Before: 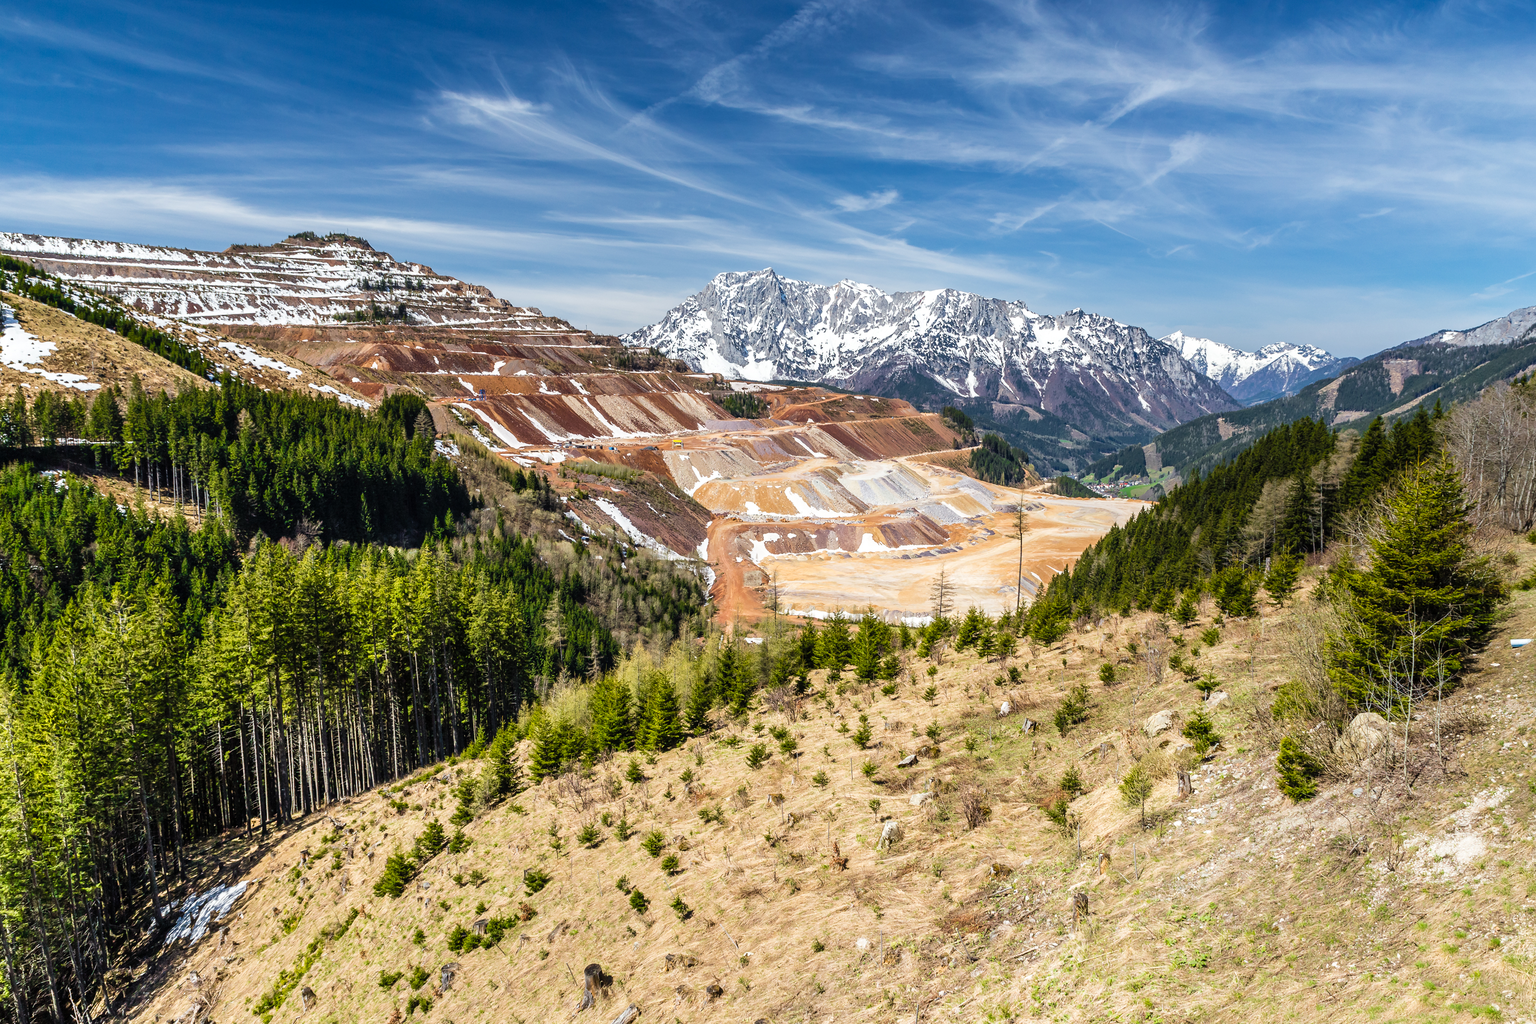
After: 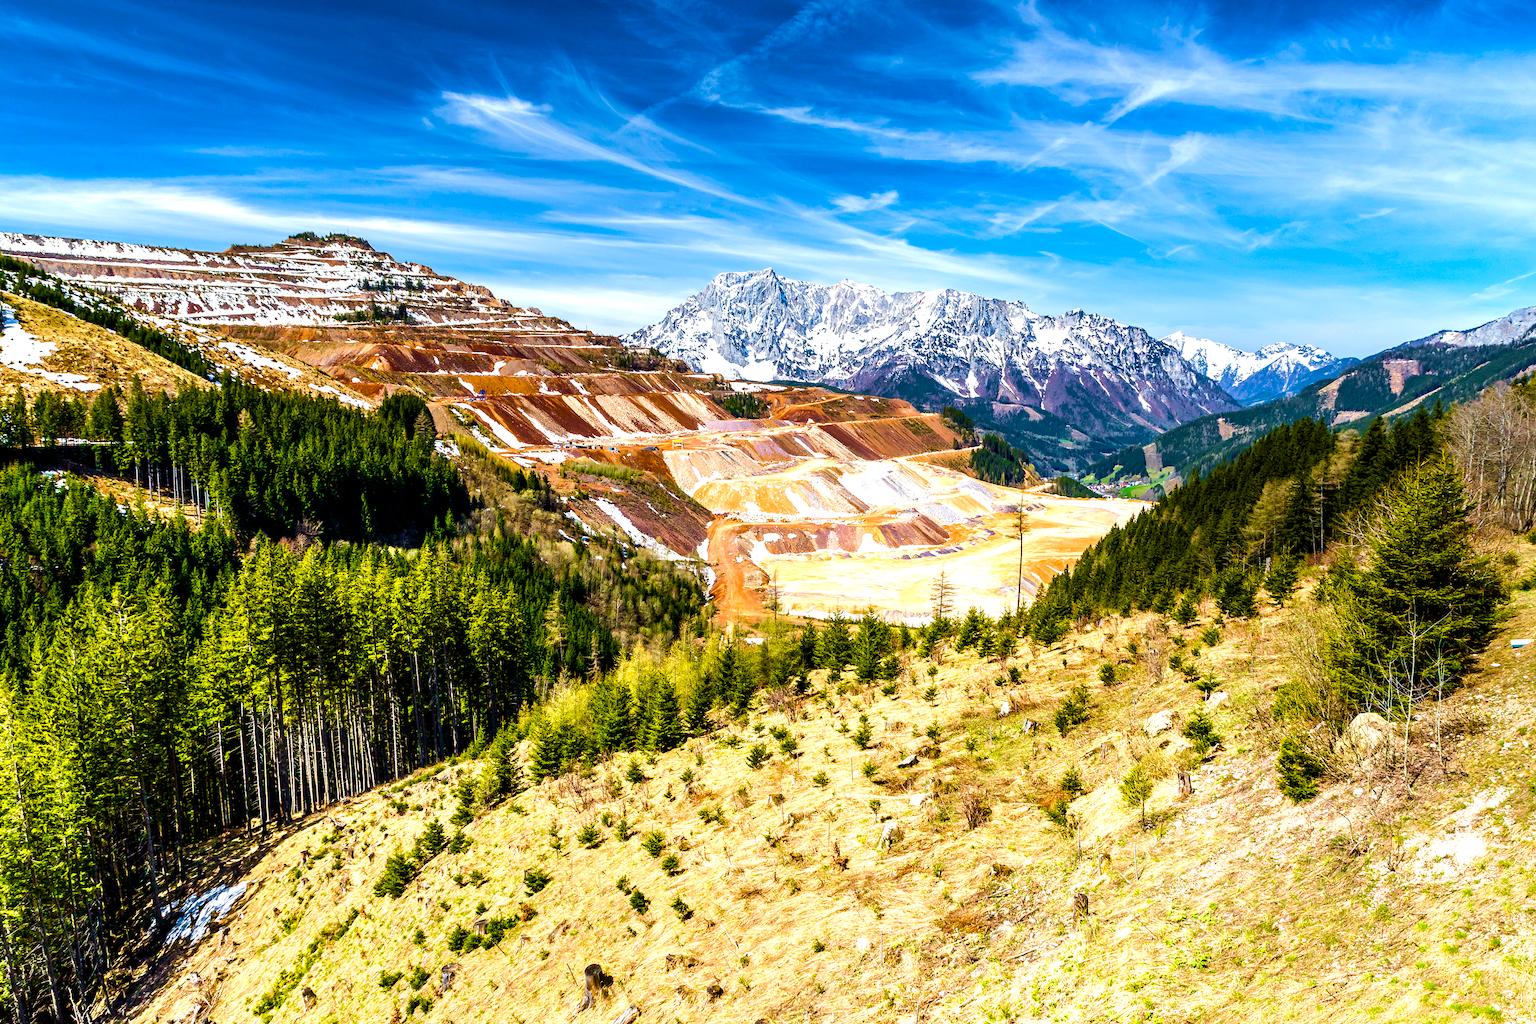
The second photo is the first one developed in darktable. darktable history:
color balance rgb: global offset › luminance -0.37%, perceptual saturation grading › highlights -17.77%, perceptual saturation grading › mid-tones 33.1%, perceptual saturation grading › shadows 50.52%, perceptual brilliance grading › highlights 20%, perceptual brilliance grading › mid-tones 20%, perceptual brilliance grading › shadows -20%, global vibrance 50%
velvia: on, module defaults
